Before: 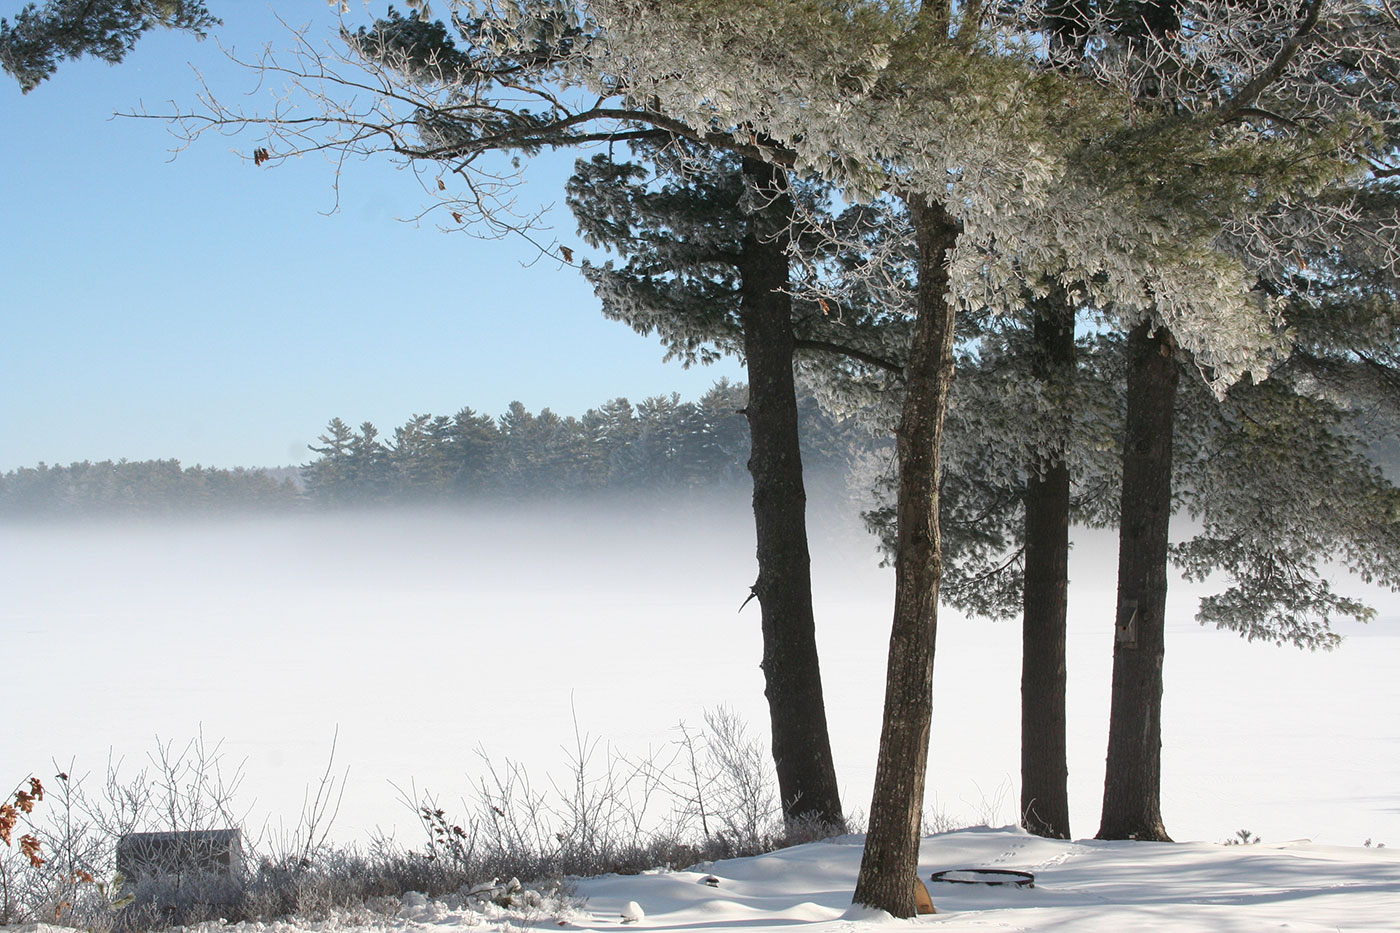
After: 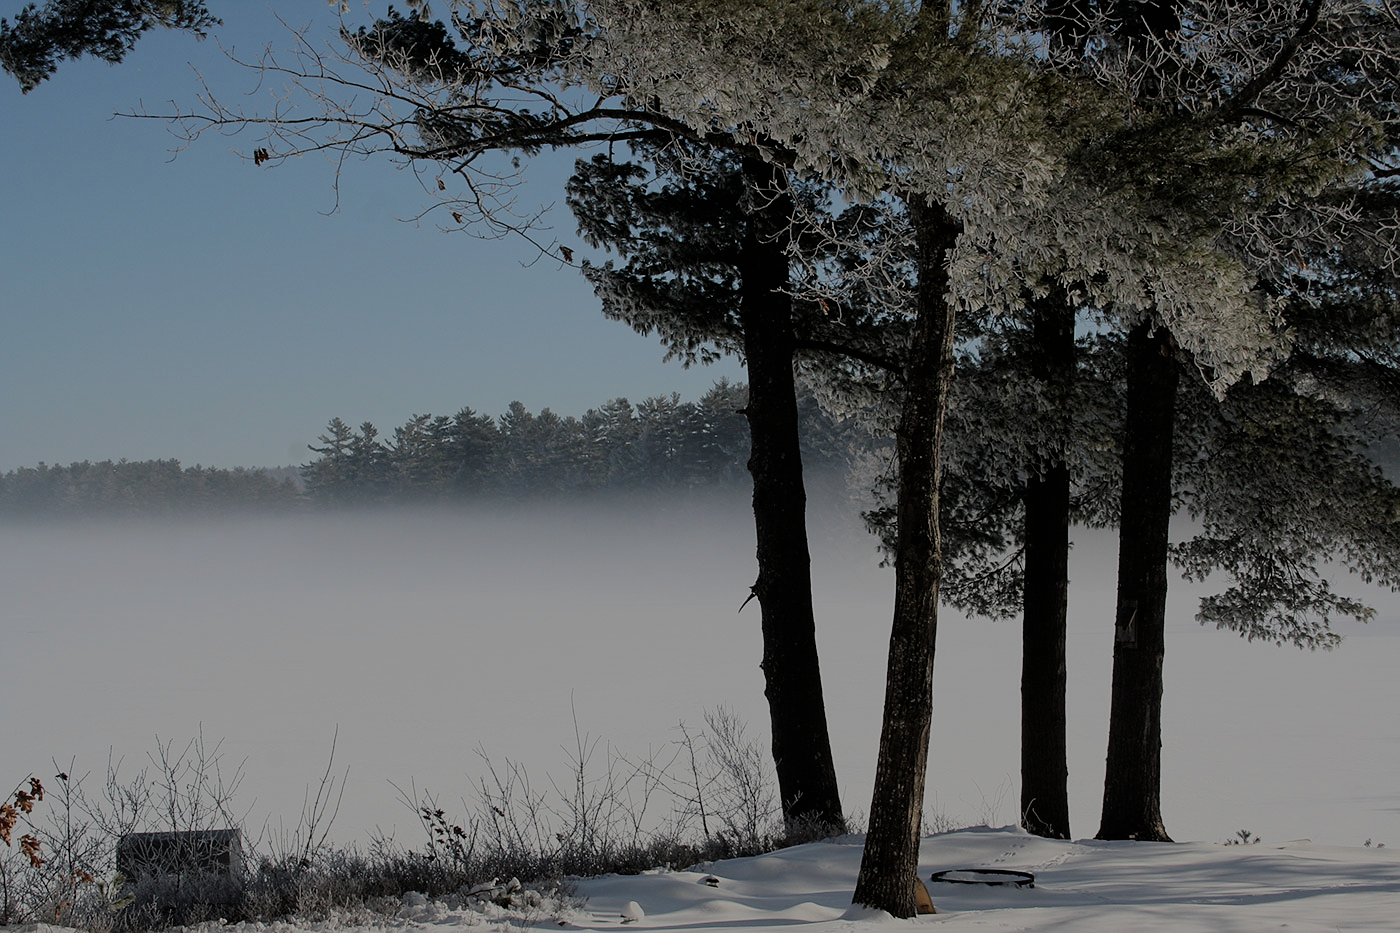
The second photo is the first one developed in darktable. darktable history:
filmic rgb: black relative exposure -6.22 EV, white relative exposure 6.96 EV, hardness 2.26
sharpen: radius 1.429, amount 0.406, threshold 1.718
exposure: exposure -1.455 EV, compensate highlight preservation false
